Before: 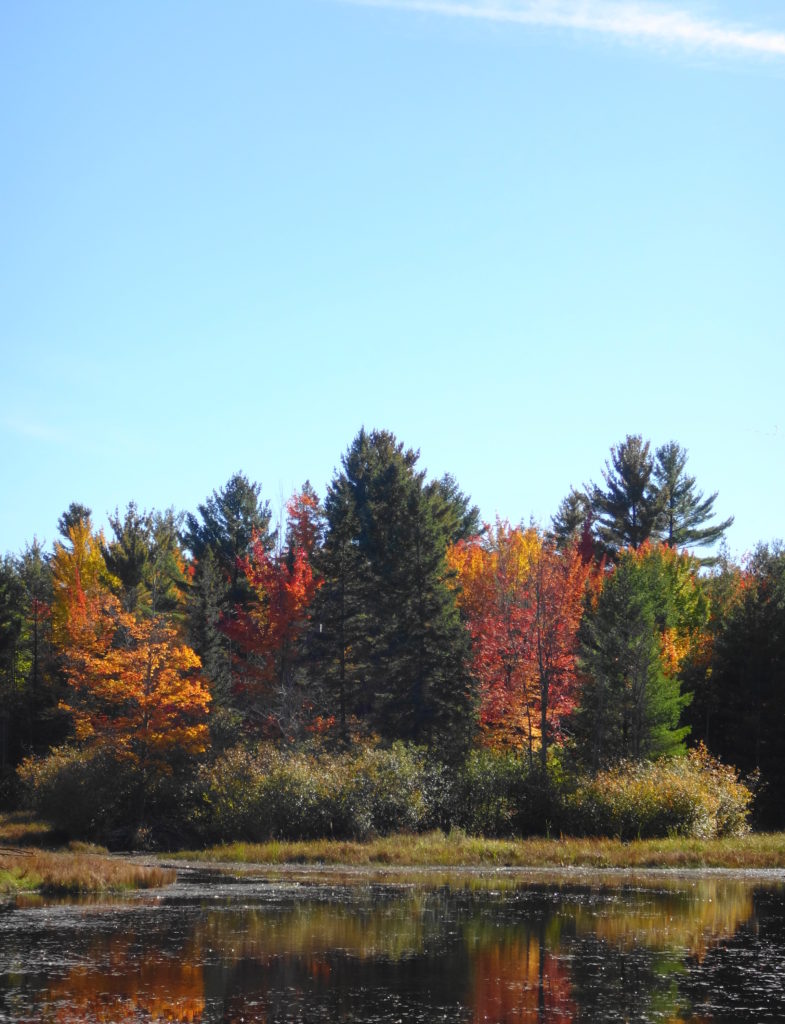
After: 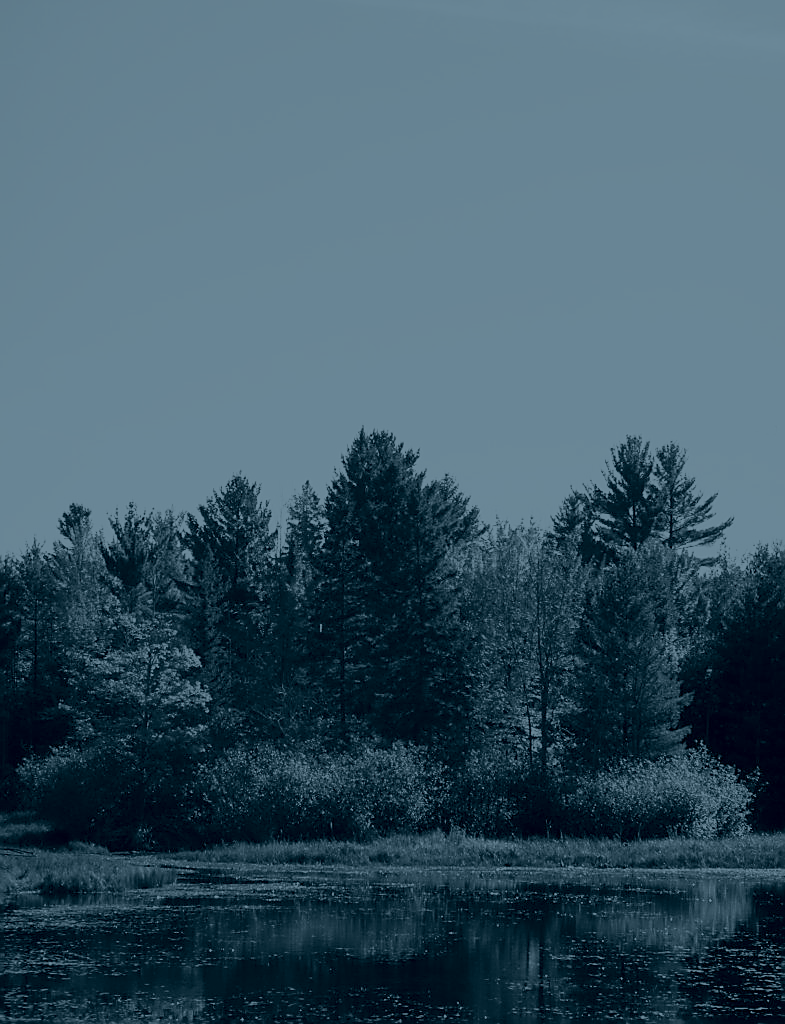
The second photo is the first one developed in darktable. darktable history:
colorize: hue 194.4°, saturation 29%, source mix 61.75%, lightness 3.98%, version 1
sharpen: radius 1.4, amount 1.25, threshold 0.7
base curve: curves: ch0 [(0, 0) (0.557, 0.834) (1, 1)]
